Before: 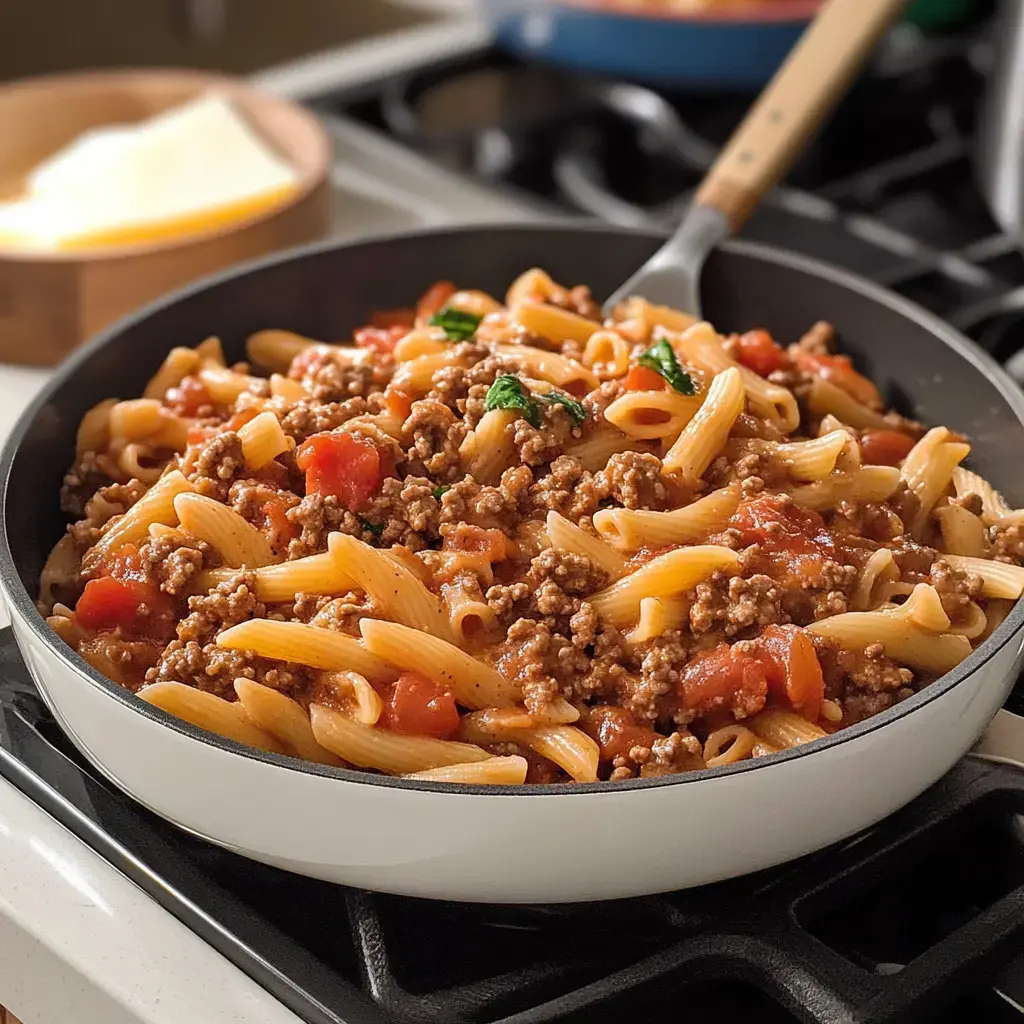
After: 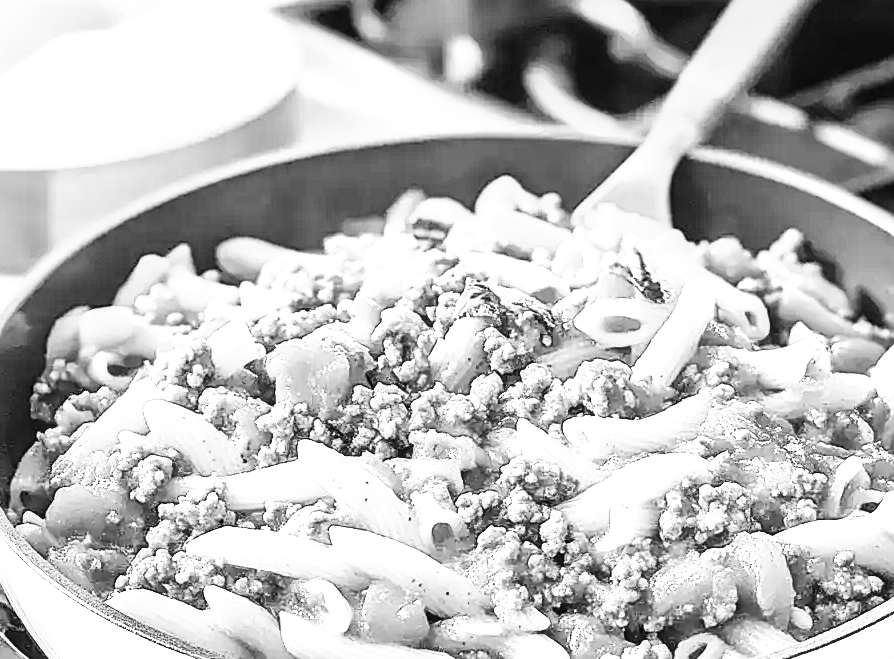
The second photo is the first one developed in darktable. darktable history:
tone equalizer: on, module defaults
sharpen: on, module defaults
crop: left 3.018%, top 8.986%, right 9.617%, bottom 26.62%
exposure: black level correction 0, exposure 1.702 EV, compensate highlight preservation false
base curve: curves: ch0 [(0, 0) (0.007, 0.004) (0.027, 0.03) (0.046, 0.07) (0.207, 0.54) (0.442, 0.872) (0.673, 0.972) (1, 1)], preserve colors none
local contrast: on, module defaults
color calibration: output gray [0.22, 0.42, 0.37, 0], illuminant Planckian (black body), x 0.35, y 0.351, temperature 4777.54 K
